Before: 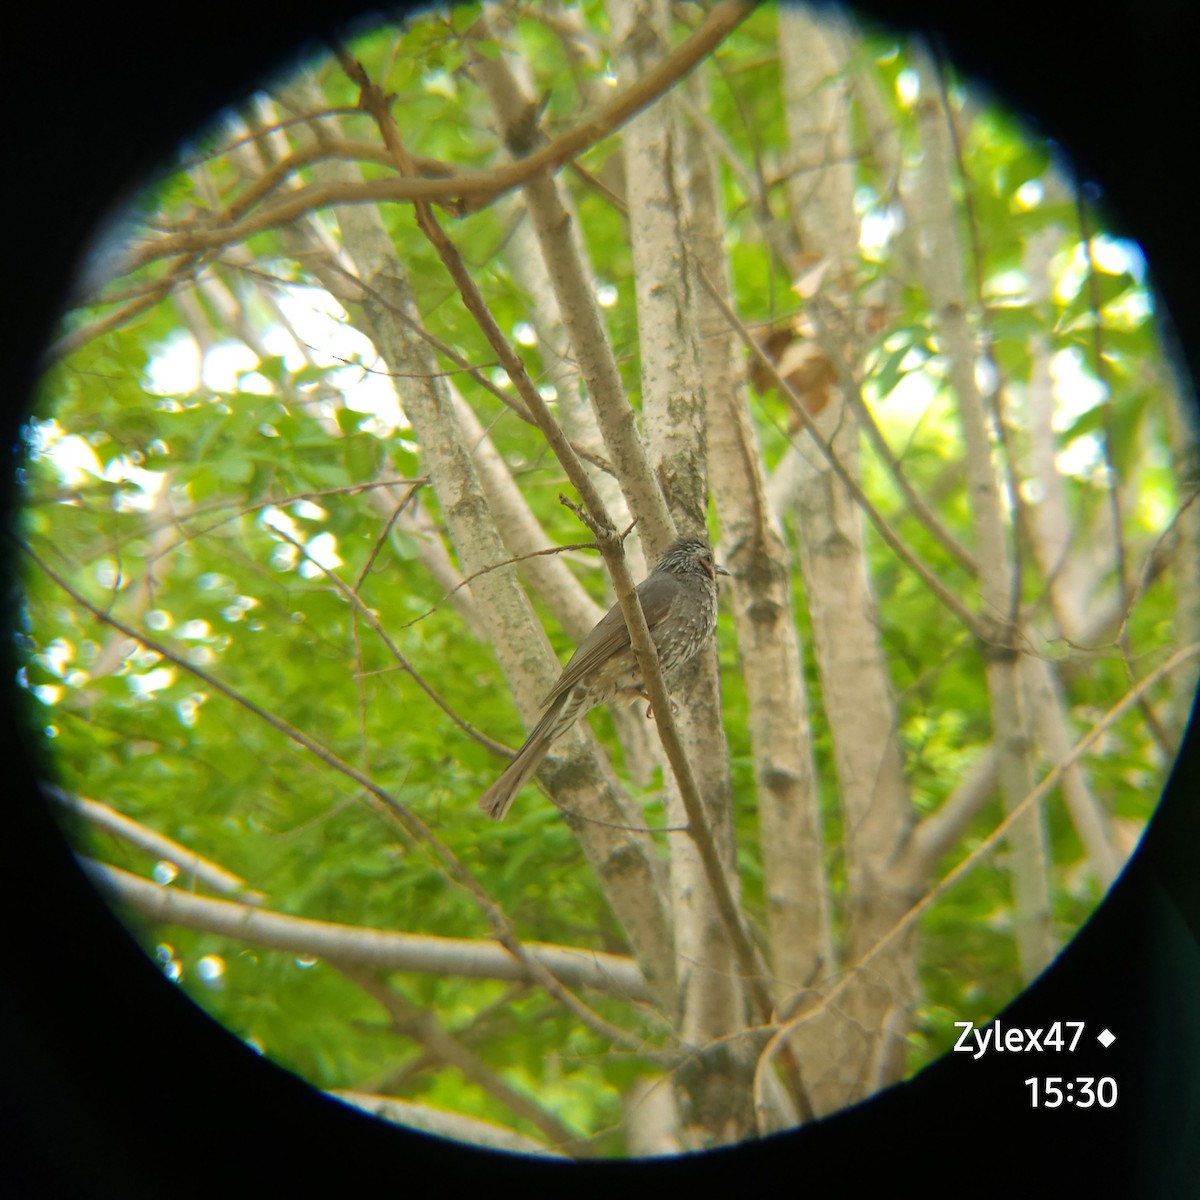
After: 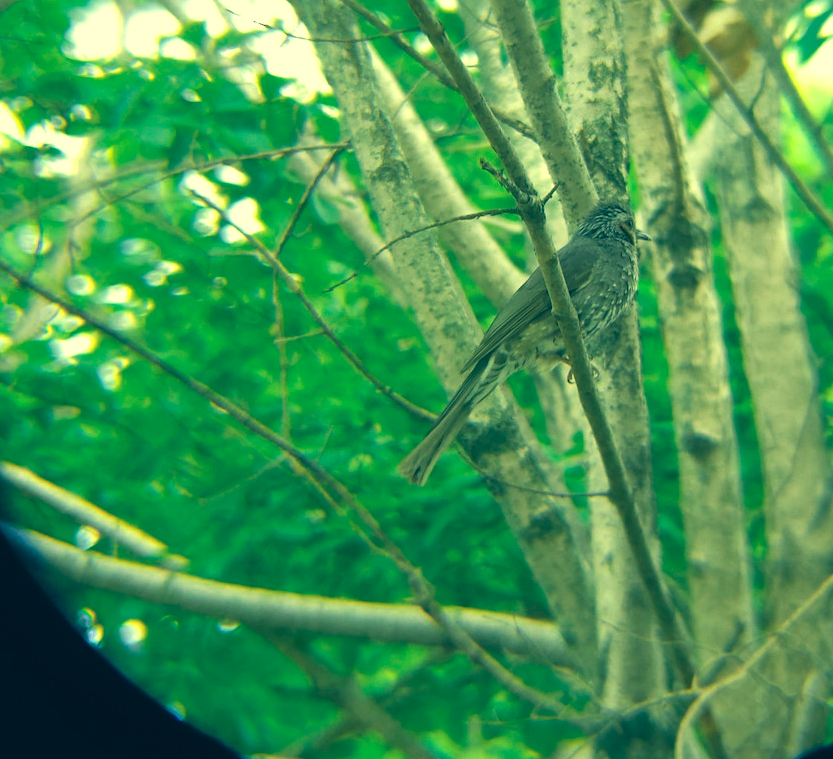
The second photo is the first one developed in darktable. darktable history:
crop: left 6.604%, top 27.989%, right 23.897%, bottom 8.749%
exposure: black level correction 0, exposure 0.395 EV, compensate highlight preservation false
local contrast: mode bilateral grid, contrast 20, coarseness 50, detail 120%, midtone range 0.2
color zones: curves: ch0 [(0, 0.5) (0.125, 0.4) (0.25, 0.5) (0.375, 0.4) (0.5, 0.4) (0.625, 0.6) (0.75, 0.6) (0.875, 0.5)]; ch1 [(0, 0.35) (0.125, 0.45) (0.25, 0.35) (0.375, 0.35) (0.5, 0.35) (0.625, 0.35) (0.75, 0.45) (0.875, 0.35)]; ch2 [(0, 0.6) (0.125, 0.5) (0.25, 0.5) (0.375, 0.6) (0.5, 0.6) (0.625, 0.5) (0.75, 0.5) (0.875, 0.5)]
color correction: highlights a* -15.91, highlights b* 39.83, shadows a* -39.78, shadows b* -25.72
